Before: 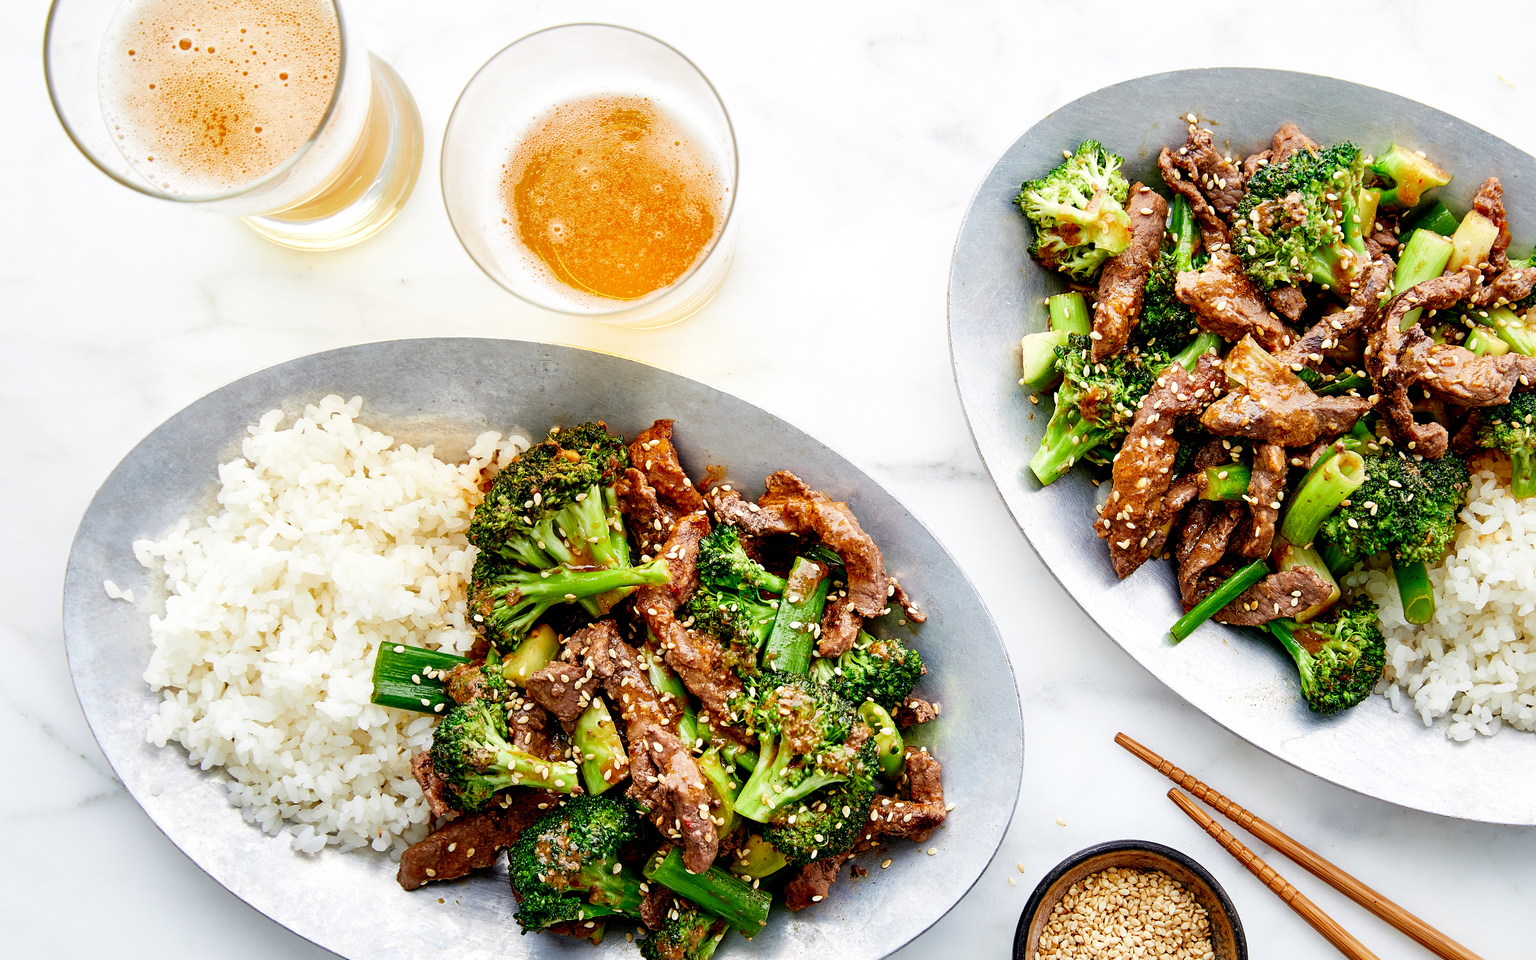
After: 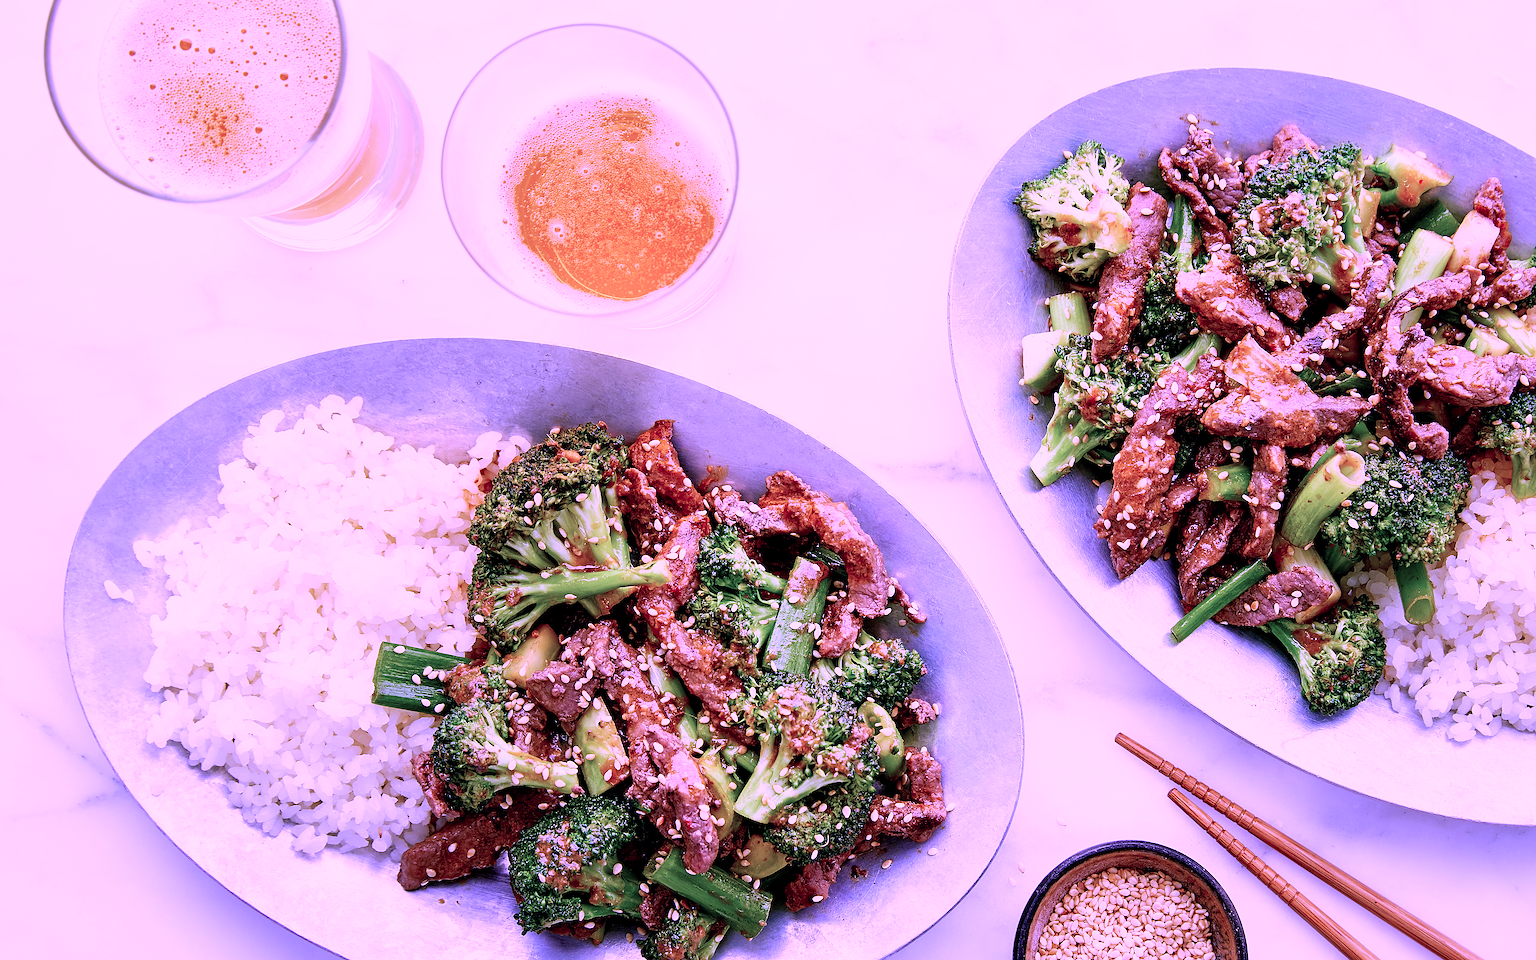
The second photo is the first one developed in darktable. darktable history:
sharpen: on, module defaults
exposure: compensate highlight preservation false
color calibration: illuminant custom, x 0.379, y 0.481, temperature 4443.07 K
